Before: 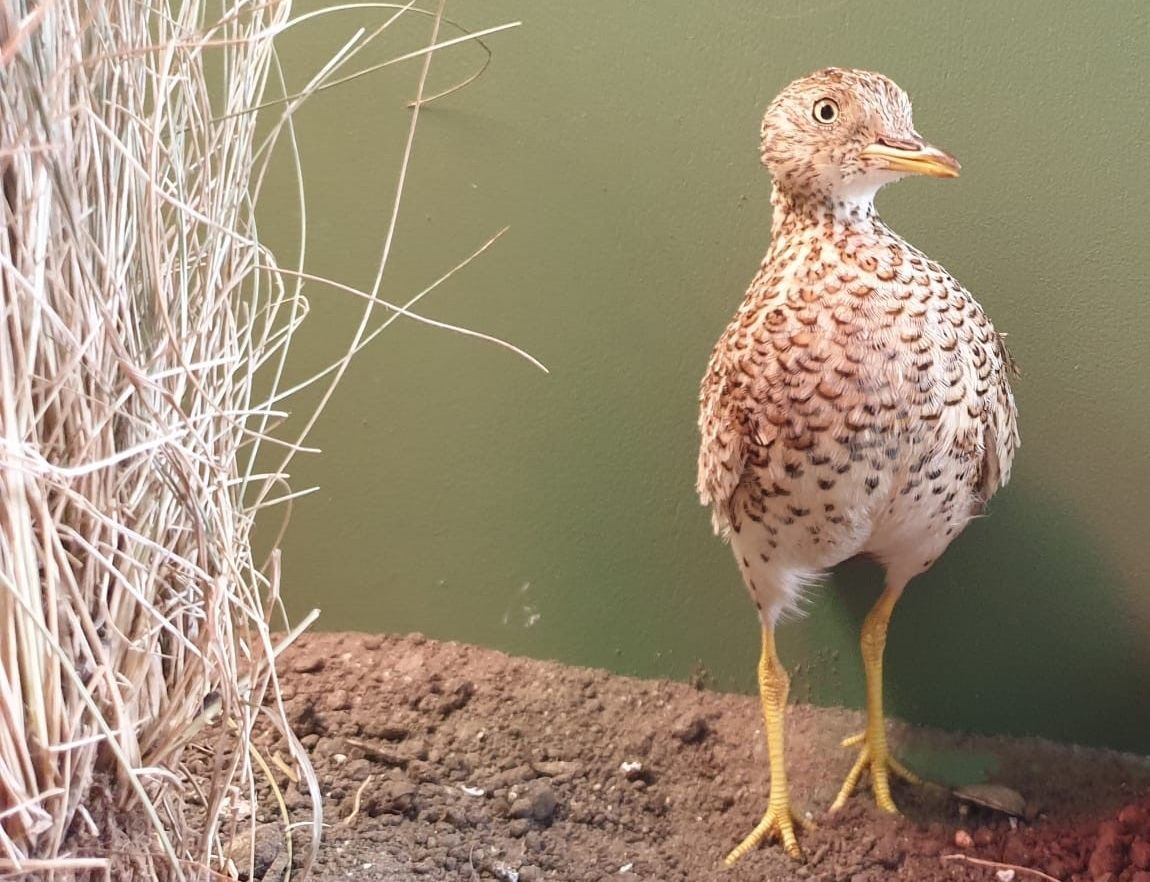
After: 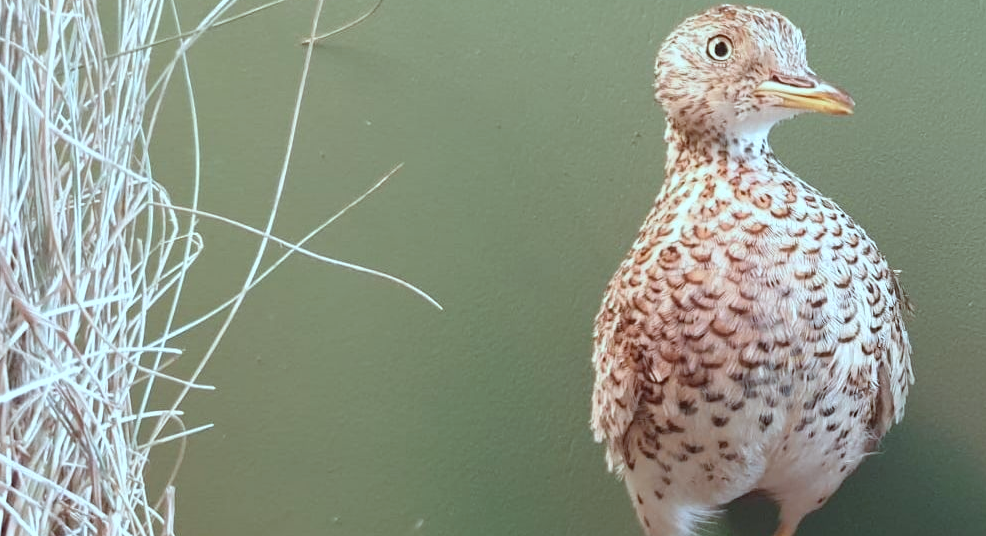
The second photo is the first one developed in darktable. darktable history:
color correction: highlights a* -11.39, highlights b* -15.01
exposure: exposure 0.014 EV, compensate highlight preservation false
crop and rotate: left 9.253%, top 7.165%, right 4.994%, bottom 32.023%
shadows and highlights: shadows 25.27, highlights -26.27
